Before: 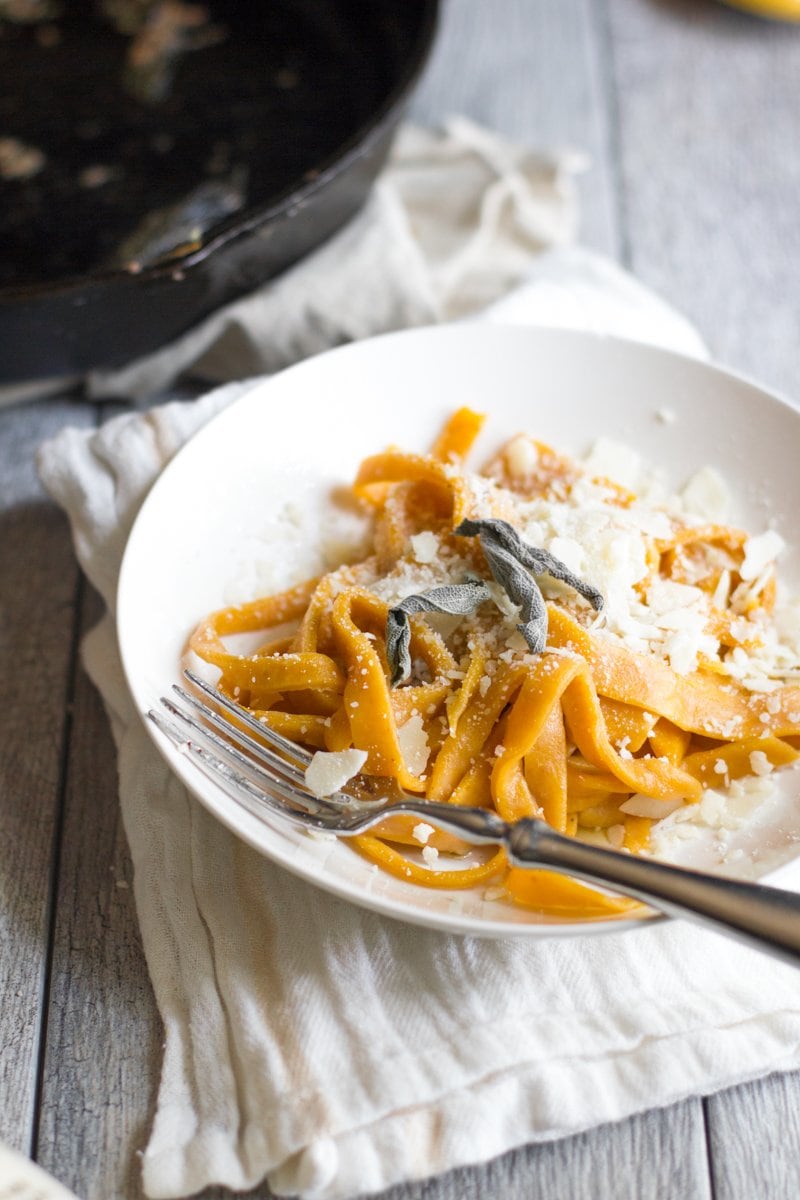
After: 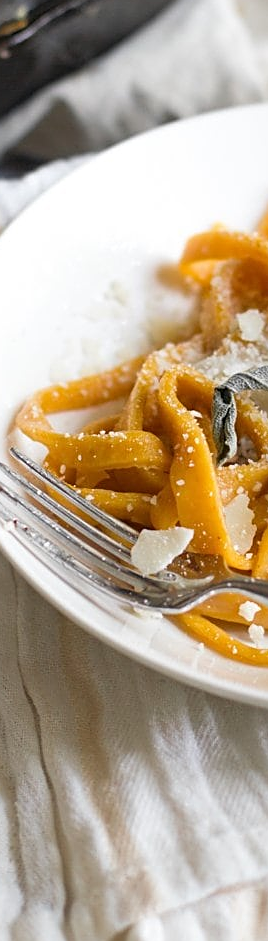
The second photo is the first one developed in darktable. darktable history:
sharpen: on, module defaults
crop and rotate: left 21.77%, top 18.528%, right 44.676%, bottom 2.997%
